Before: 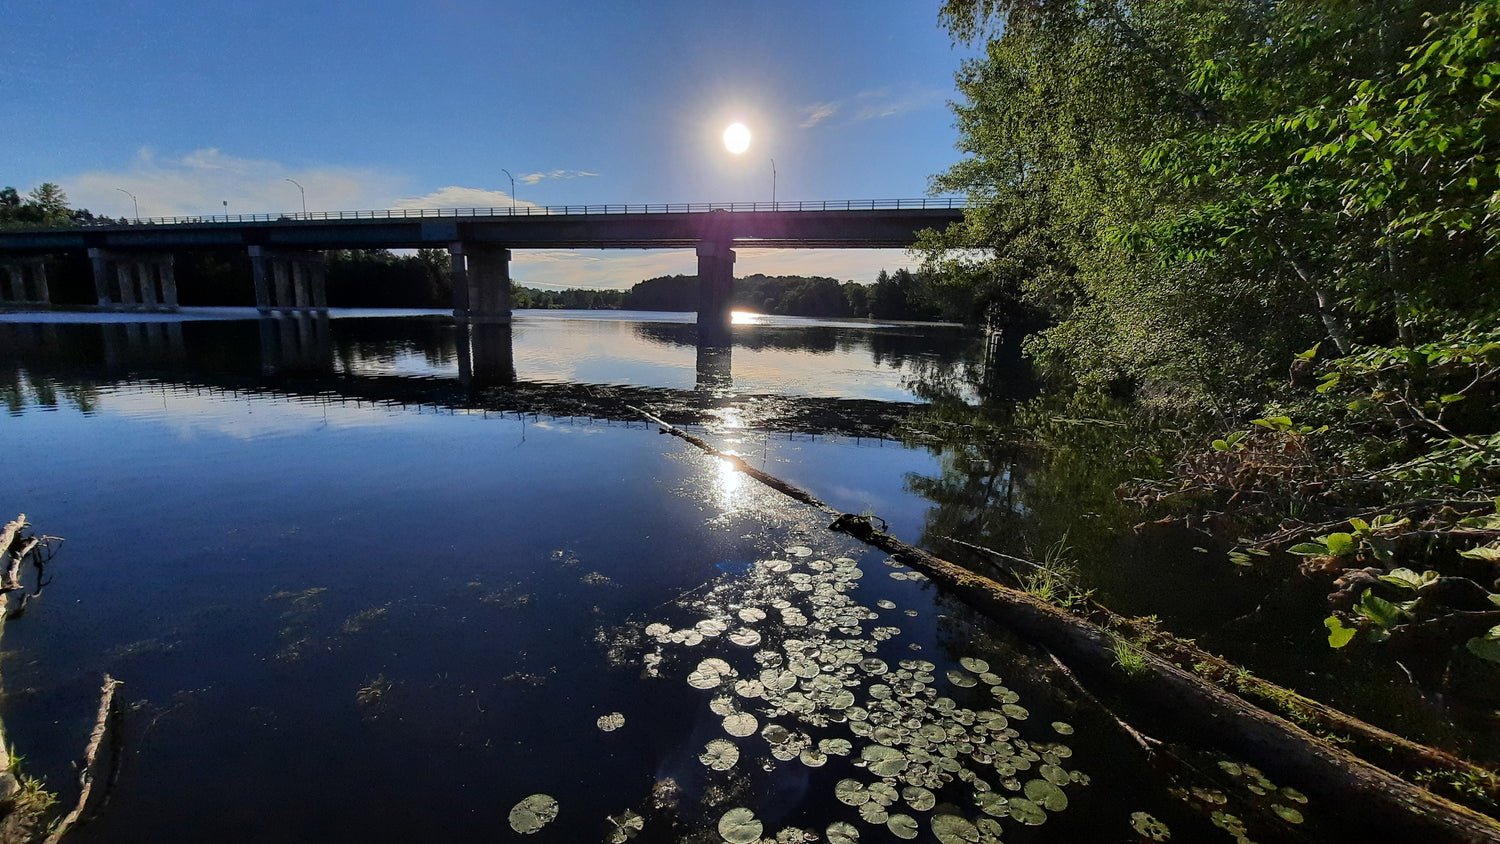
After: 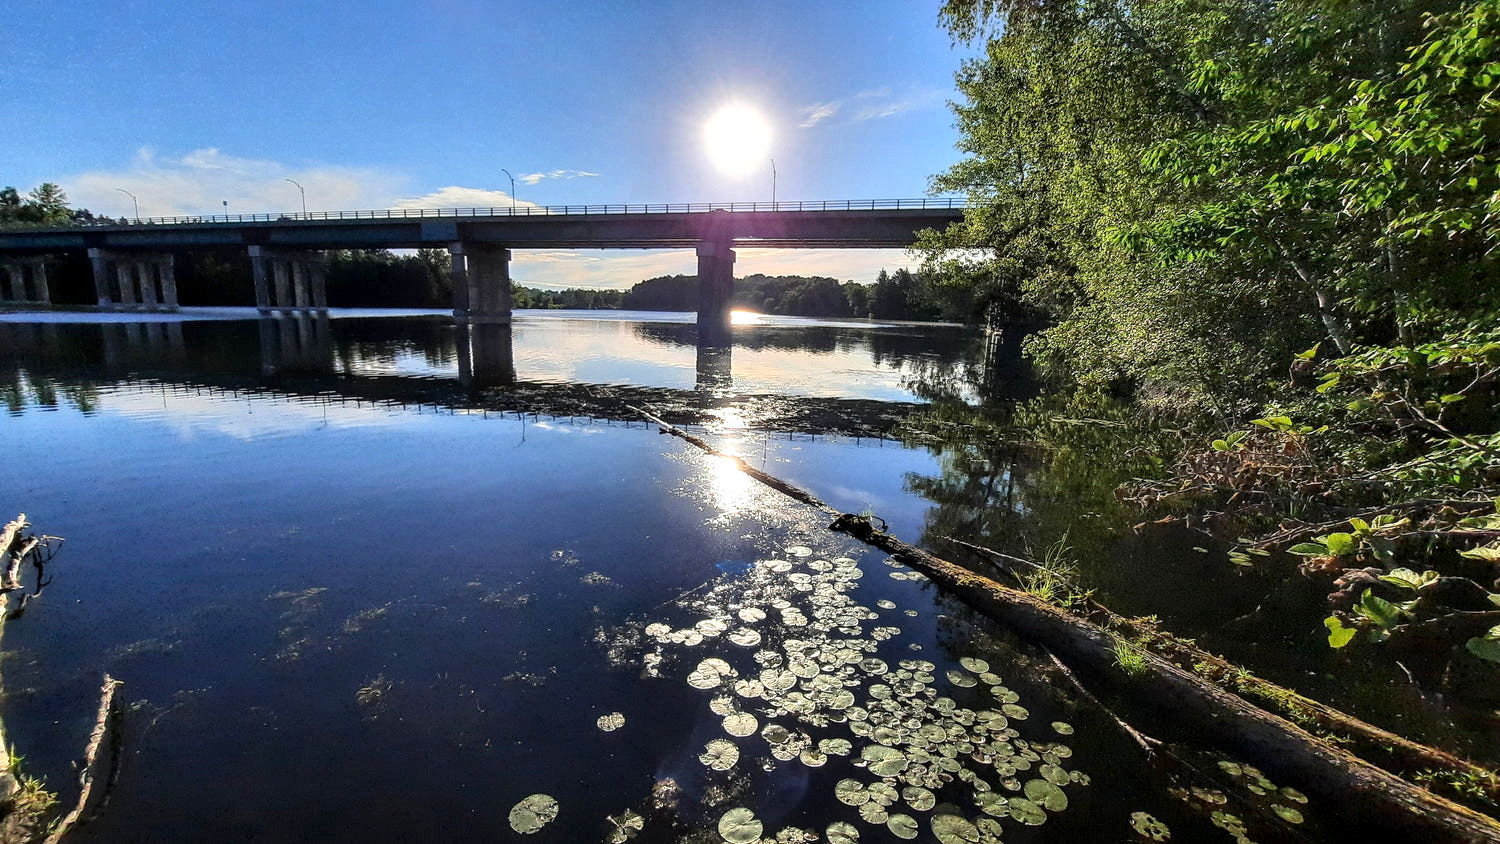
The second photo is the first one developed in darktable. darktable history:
local contrast: detail 130%
tone equalizer: on, module defaults
exposure: exposure 0.742 EV, compensate highlight preservation false
